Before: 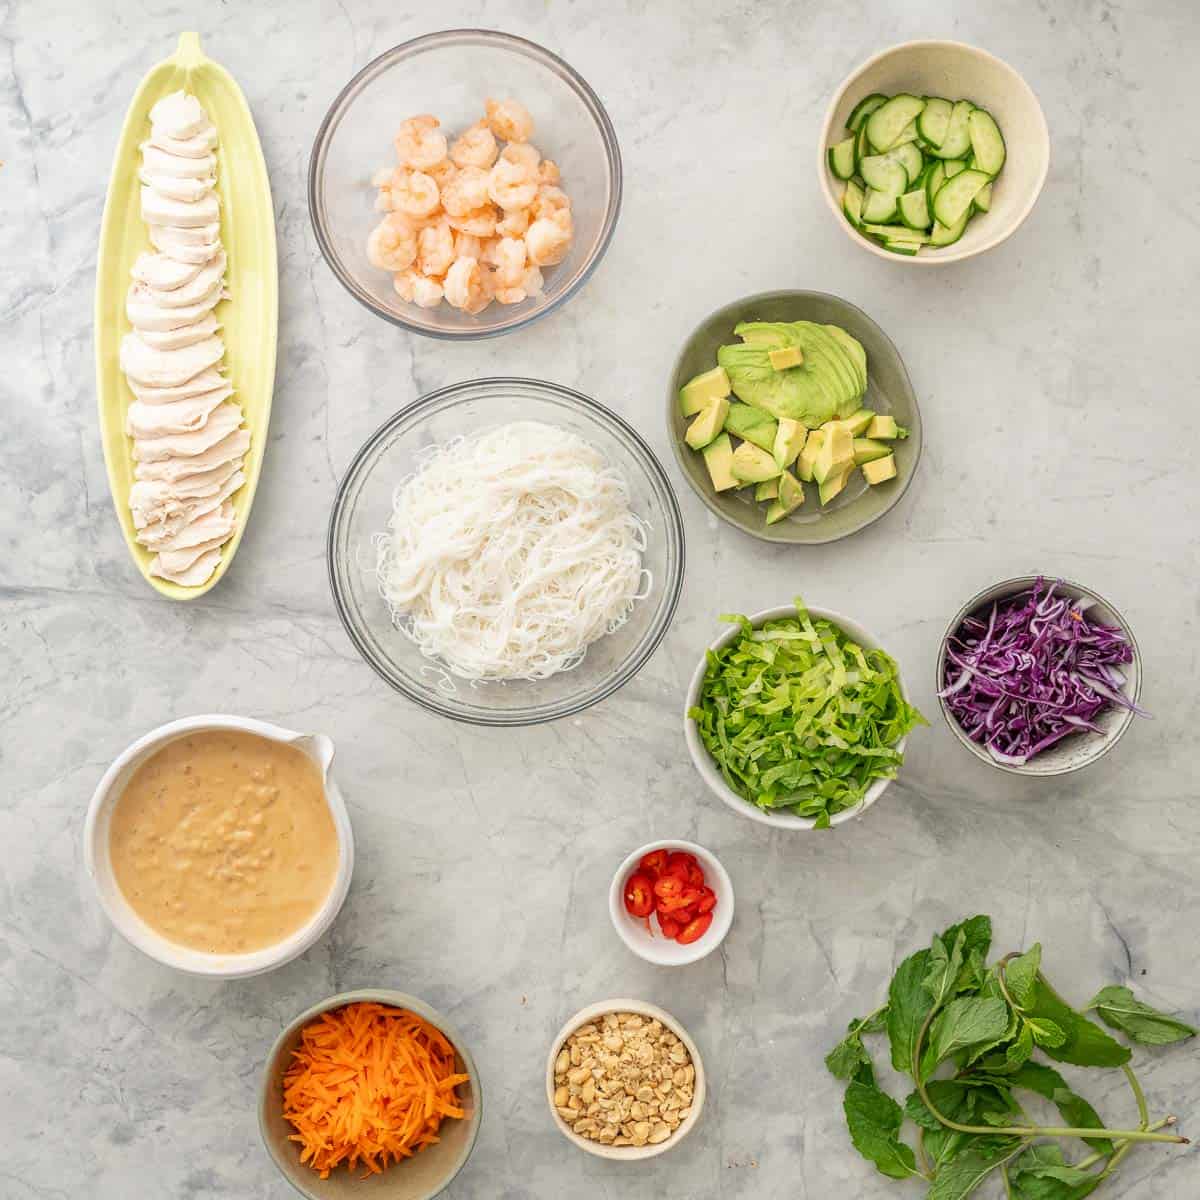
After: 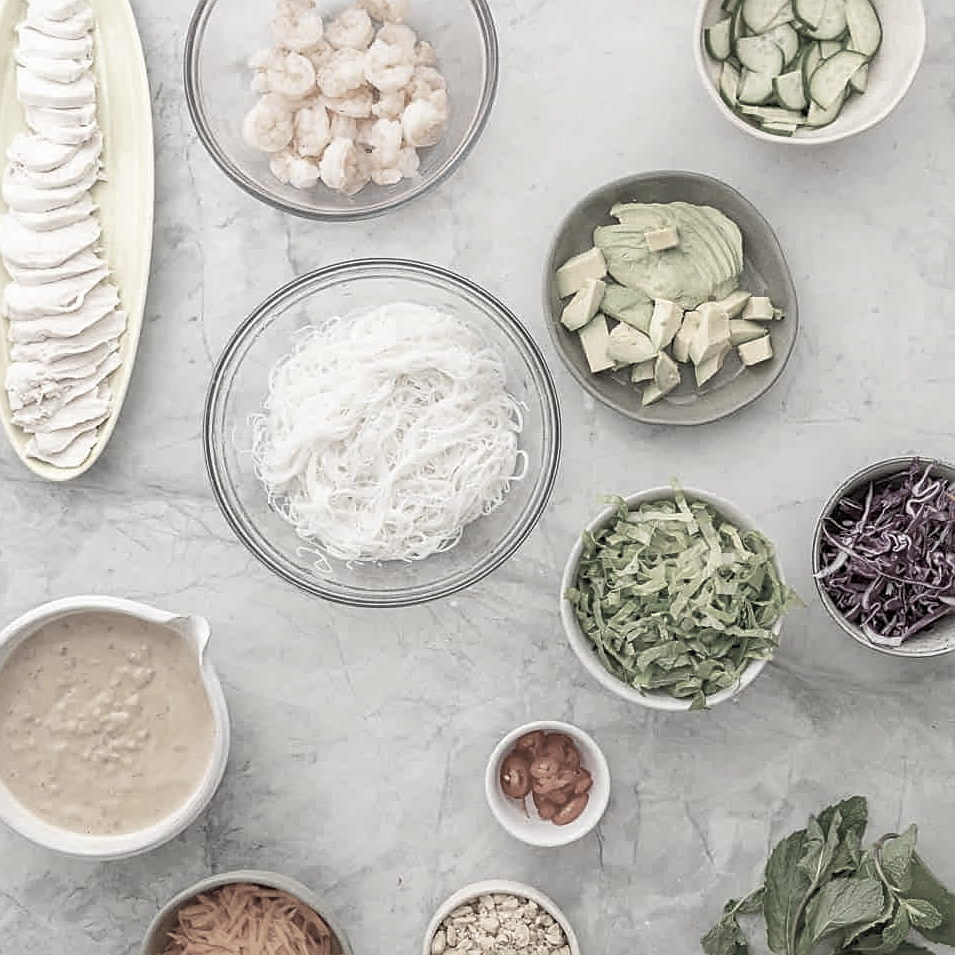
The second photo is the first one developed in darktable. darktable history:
crop and rotate: left 10.388%, top 9.998%, right 9.986%, bottom 10.367%
color correction: highlights b* -0.044, saturation 0.242
shadows and highlights: shadows 42.76, highlights 8
sharpen: on, module defaults
